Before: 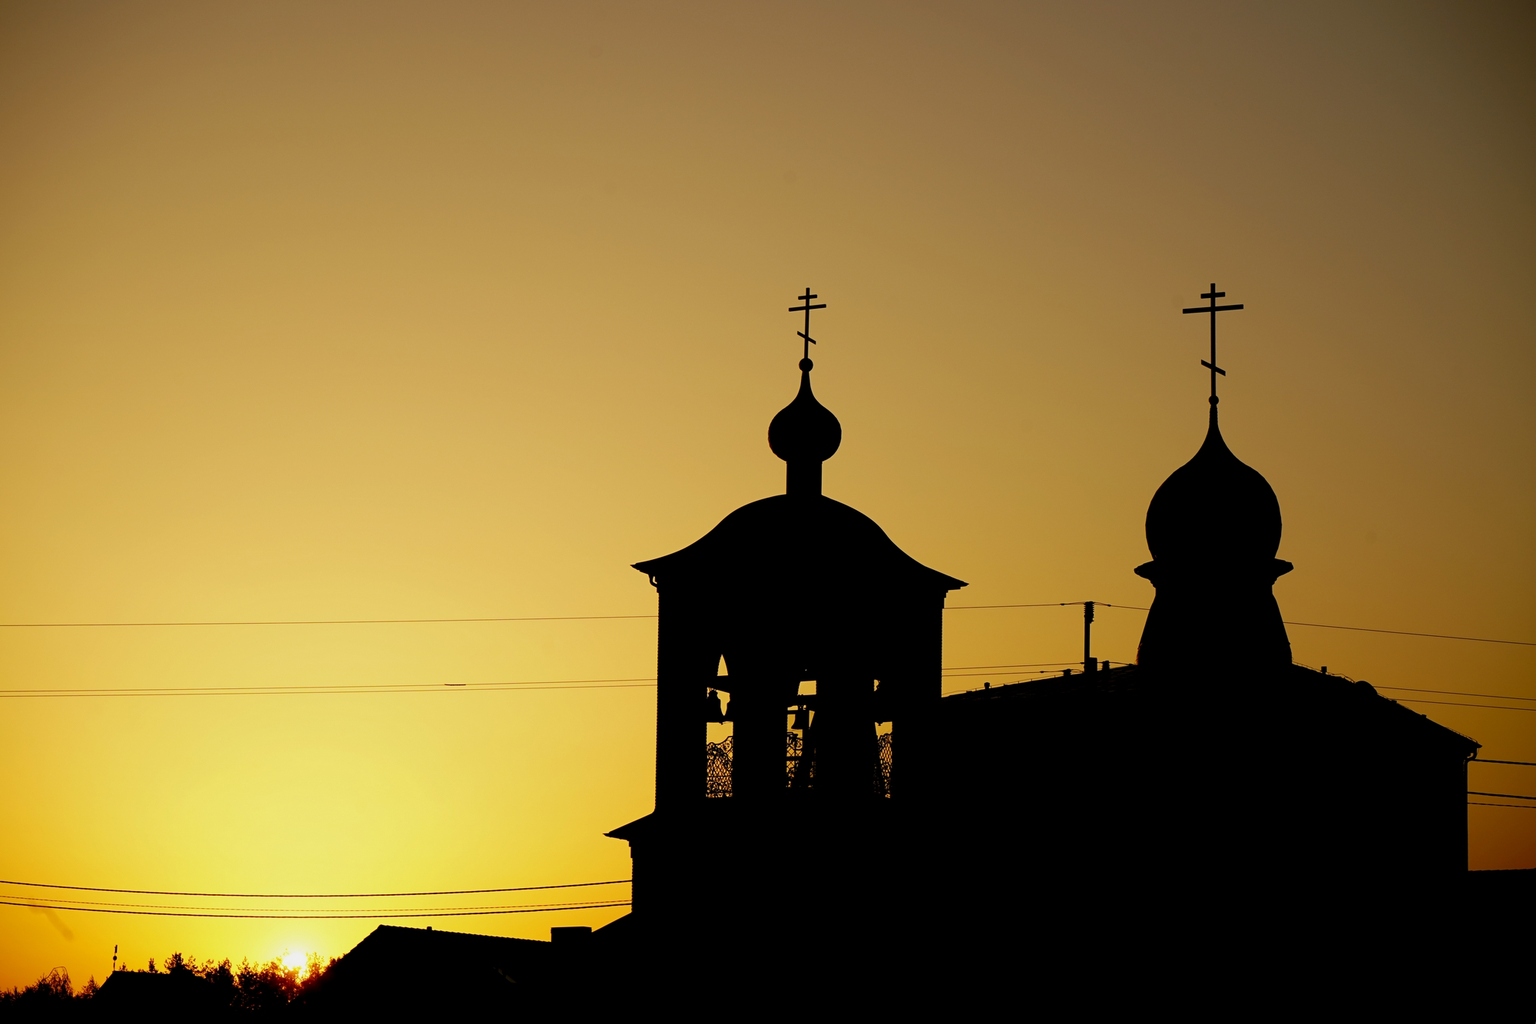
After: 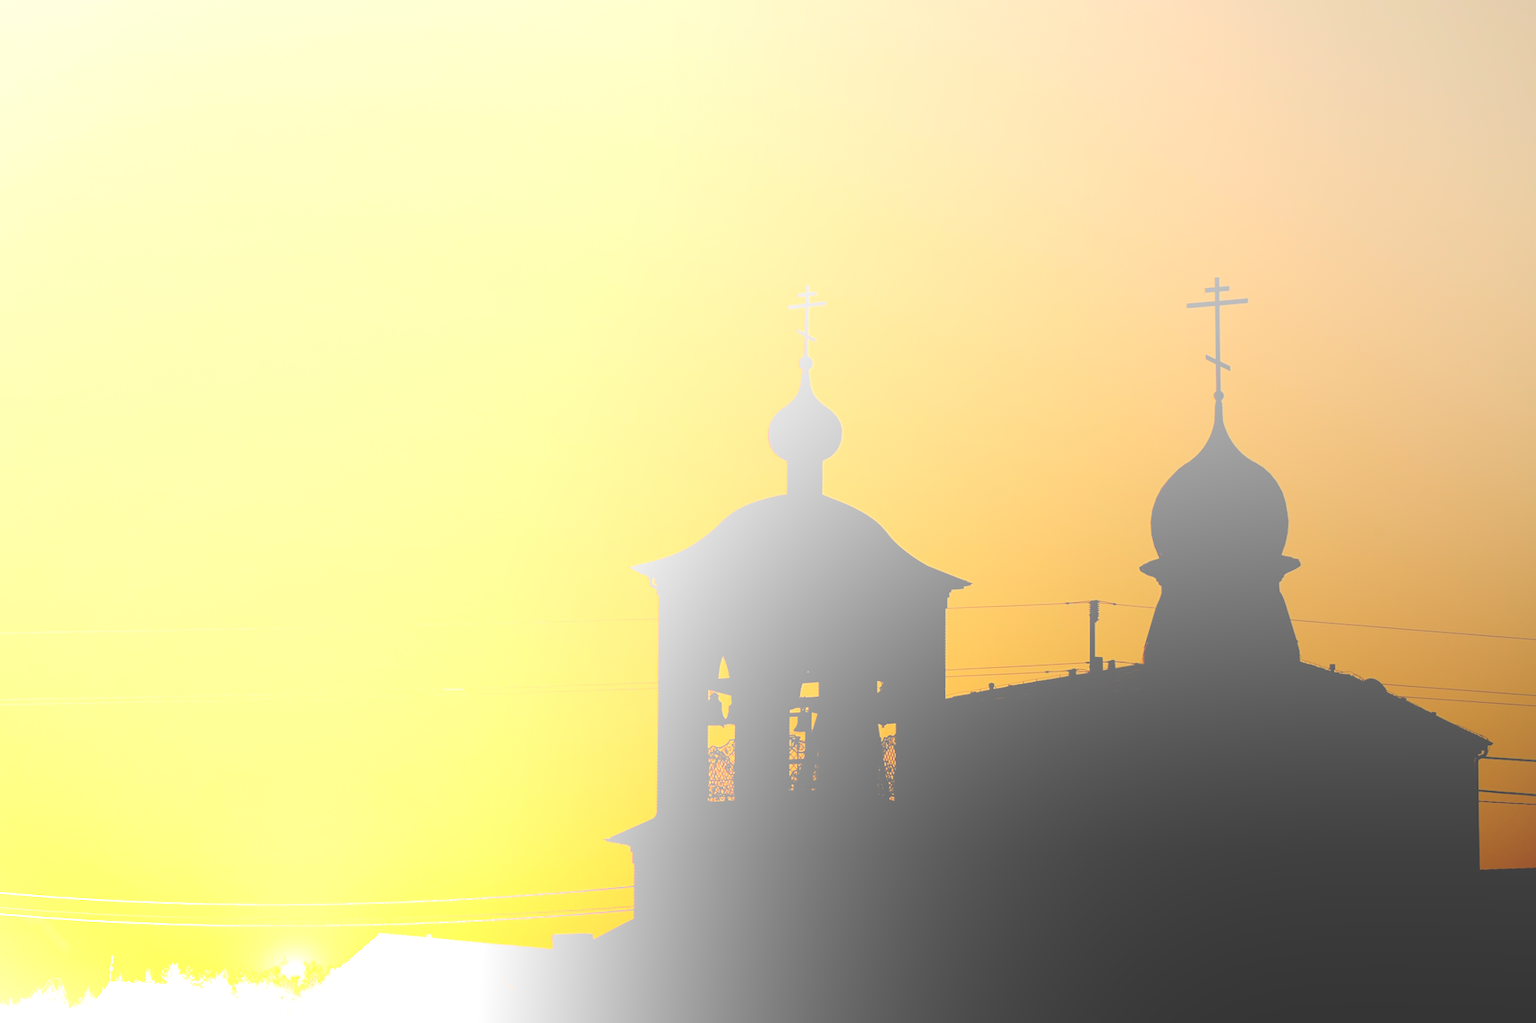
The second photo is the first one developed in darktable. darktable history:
bloom: size 85%, threshold 5%, strength 85%
rotate and perspective: rotation -0.45°, automatic cropping original format, crop left 0.008, crop right 0.992, crop top 0.012, crop bottom 0.988
